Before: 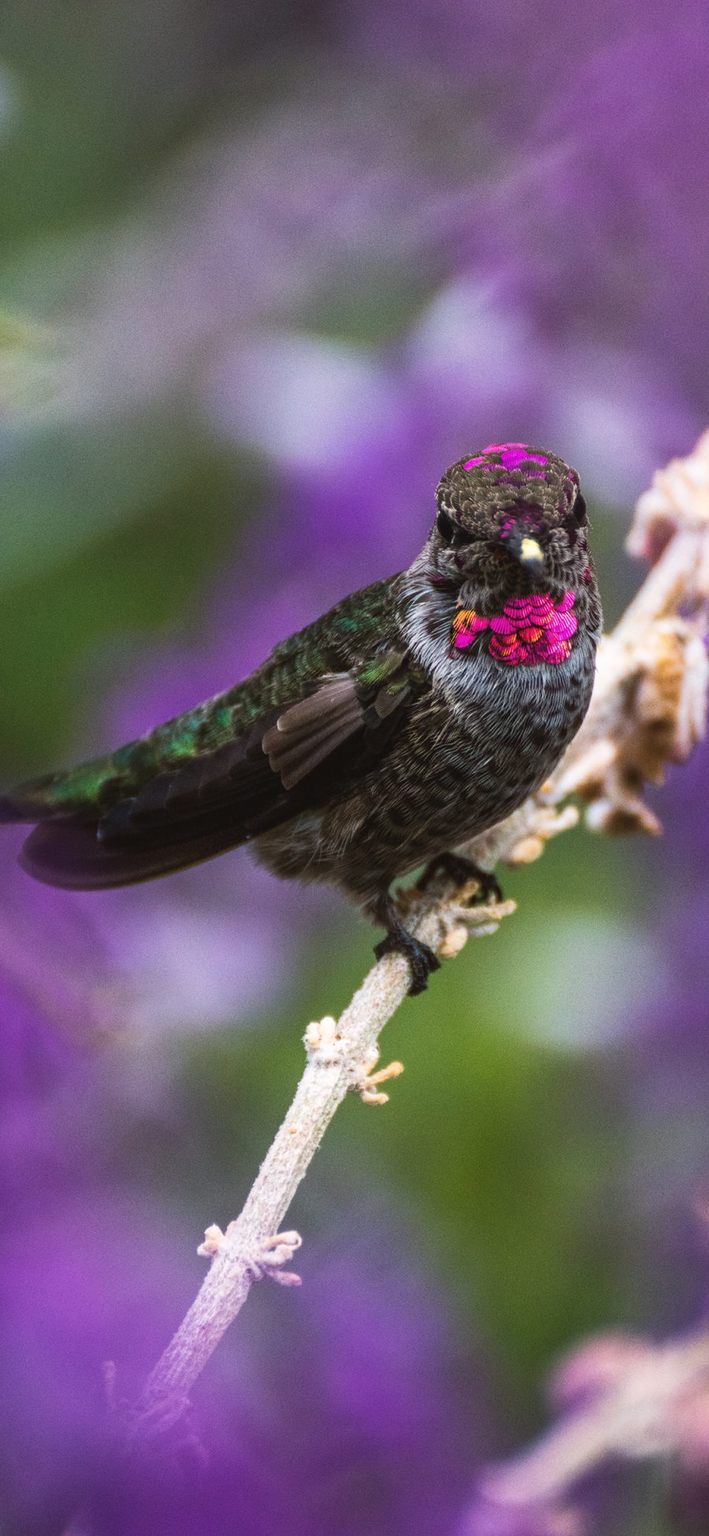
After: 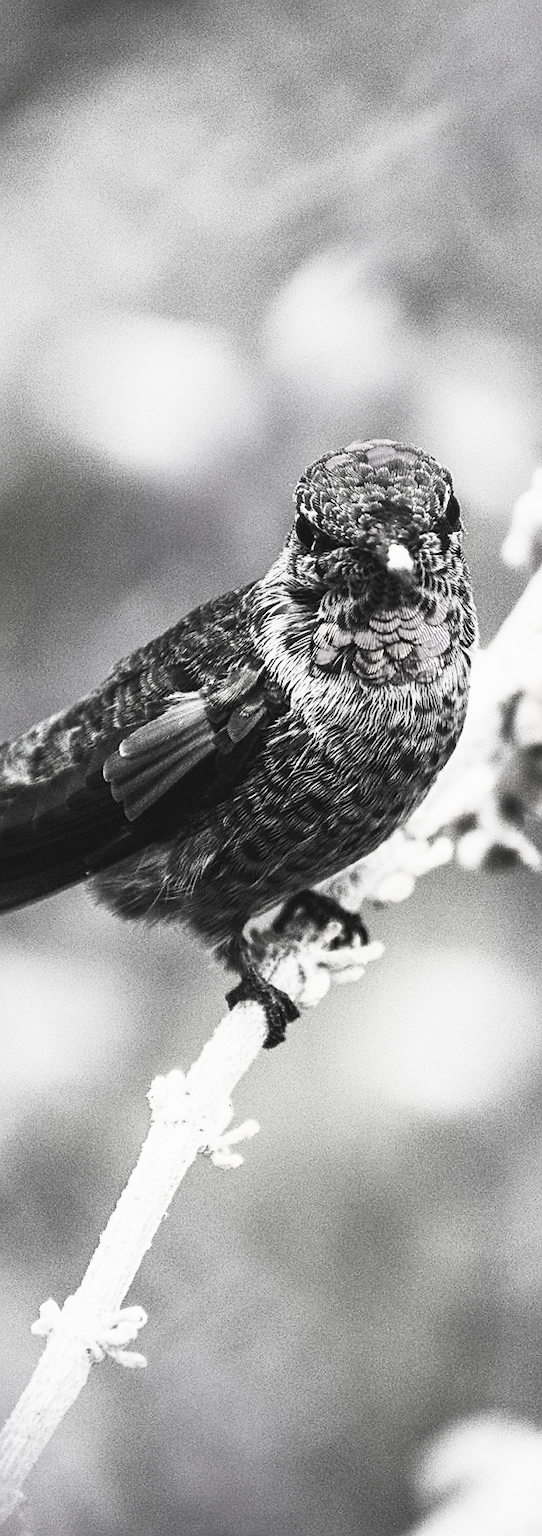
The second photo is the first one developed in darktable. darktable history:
exposure: exposure 0.568 EV, compensate exposure bias true, compensate highlight preservation false
filmic rgb: black relative exposure -7.65 EV, white relative exposure 4.56 EV, hardness 3.61, contrast in shadows safe
sharpen: on, module defaults
crop and rotate: left 23.811%, top 2.905%, right 6.646%, bottom 6.278%
contrast brightness saturation: contrast 0.534, brightness 0.482, saturation -0.981
